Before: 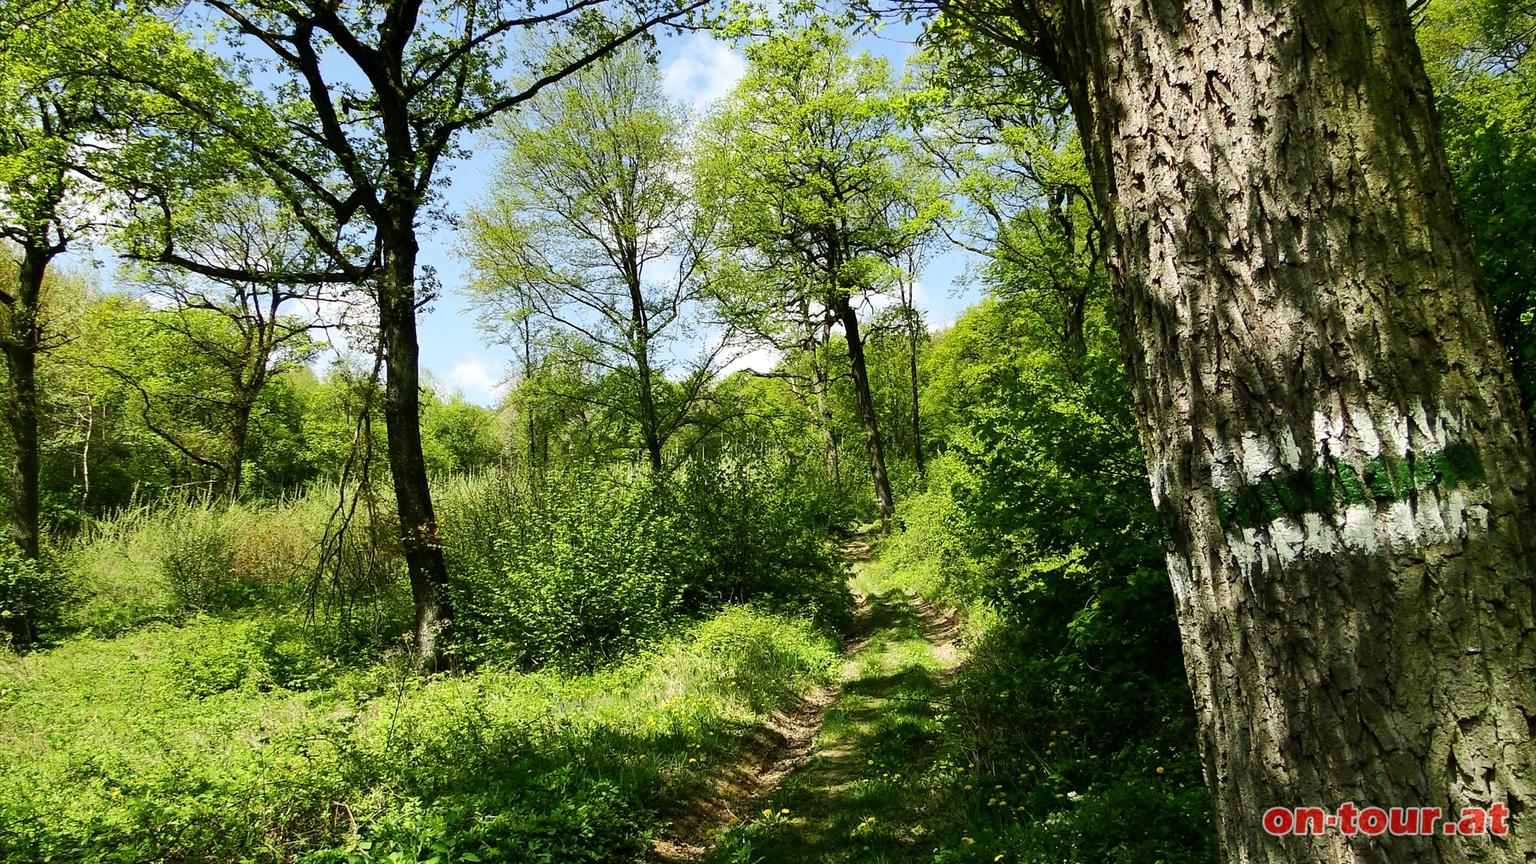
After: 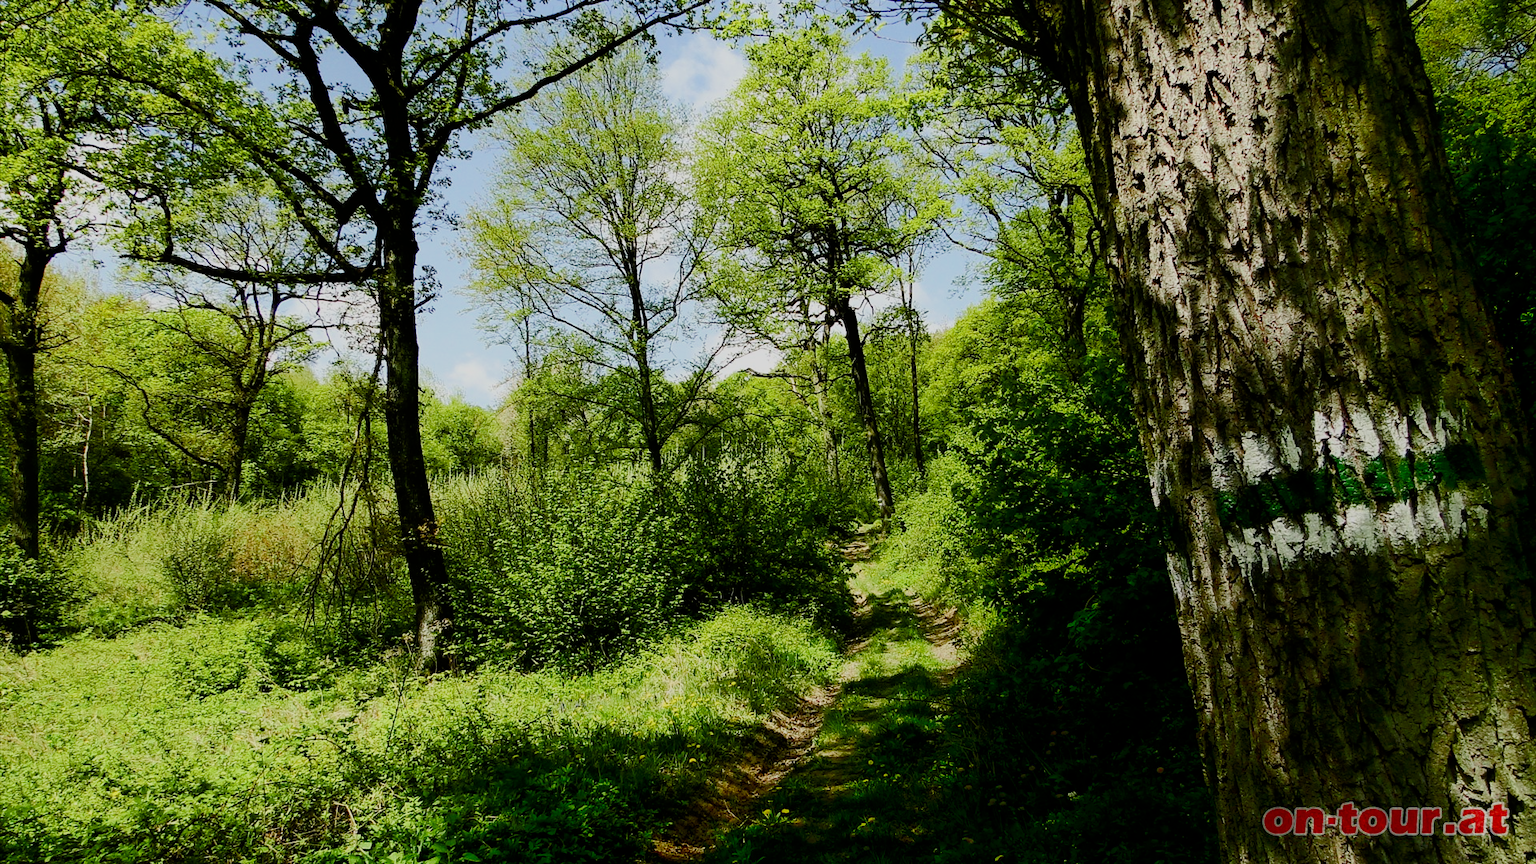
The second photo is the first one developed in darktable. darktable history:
filmic rgb: black relative exposure -7.65 EV, white relative exposure 4.56 EV, threshold 2.97 EV, hardness 3.61, contrast 1.062, enable highlight reconstruction true
color balance rgb: perceptual saturation grading › global saturation 20%, perceptual saturation grading › highlights -25.817%, perceptual saturation grading › shadows 24.931%, global vibrance 0.724%
shadows and highlights: shadows -71.12, highlights 35.13, soften with gaussian
